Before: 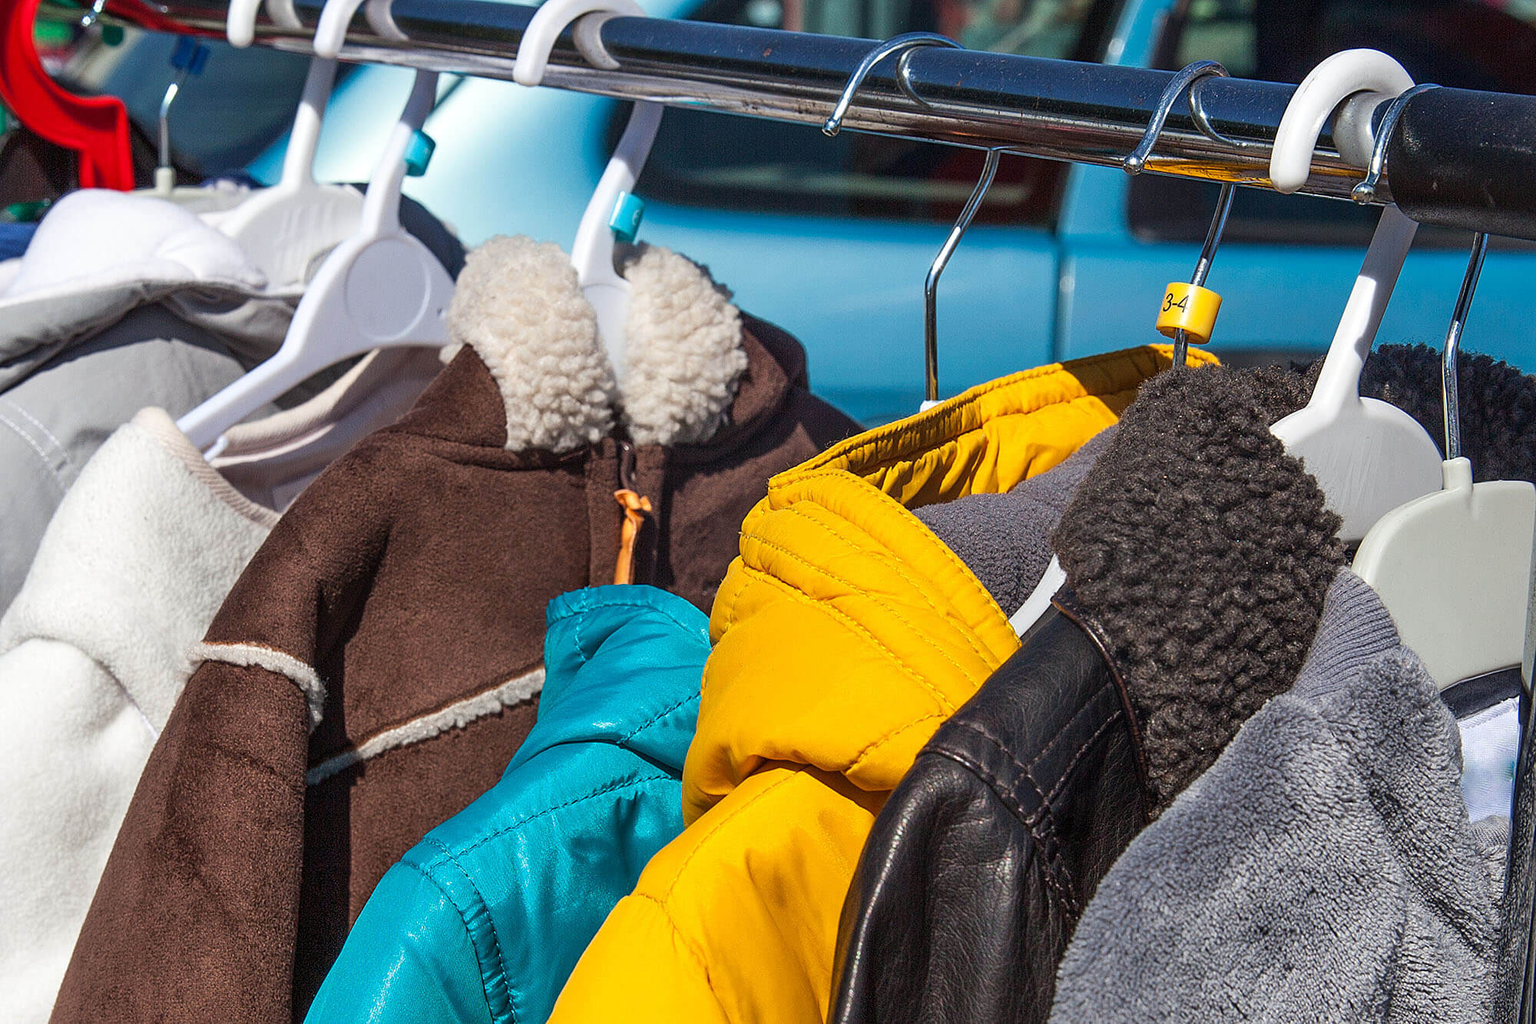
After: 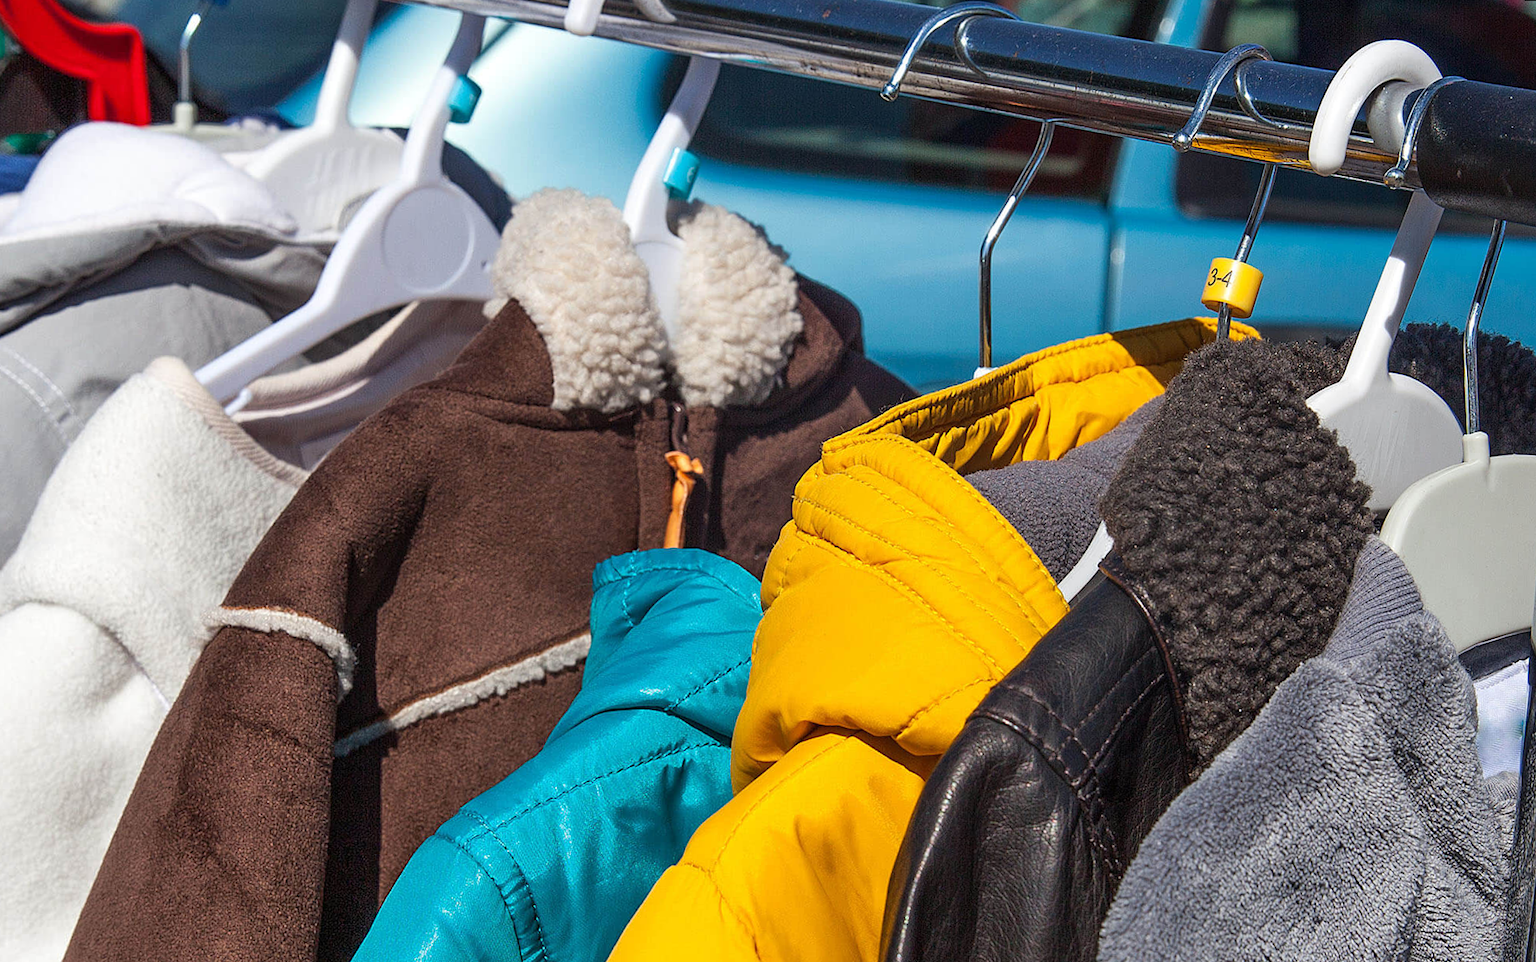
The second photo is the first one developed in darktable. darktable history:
exposure: compensate highlight preservation false
rotate and perspective: rotation 0.679°, lens shift (horizontal) 0.136, crop left 0.009, crop right 0.991, crop top 0.078, crop bottom 0.95
